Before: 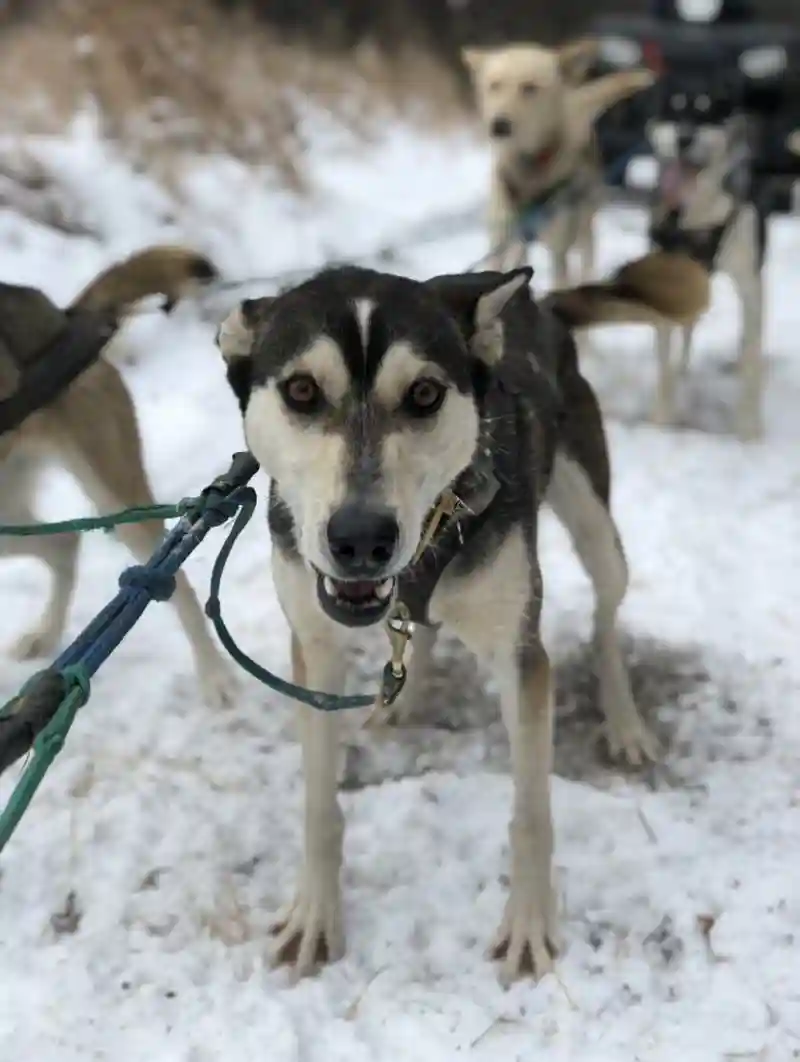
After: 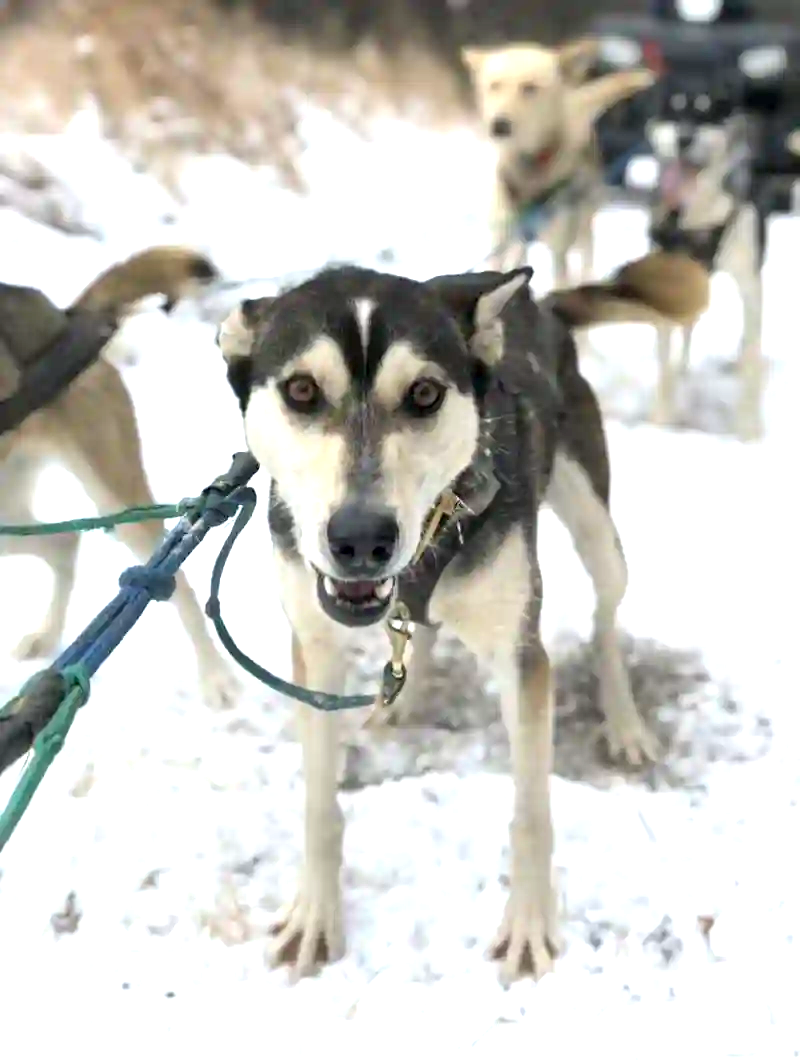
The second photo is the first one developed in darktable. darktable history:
contrast brightness saturation: contrast 0.026, brightness 0.059, saturation 0.129
exposure: black level correction 0.001, exposure 1.12 EV, compensate highlight preservation false
